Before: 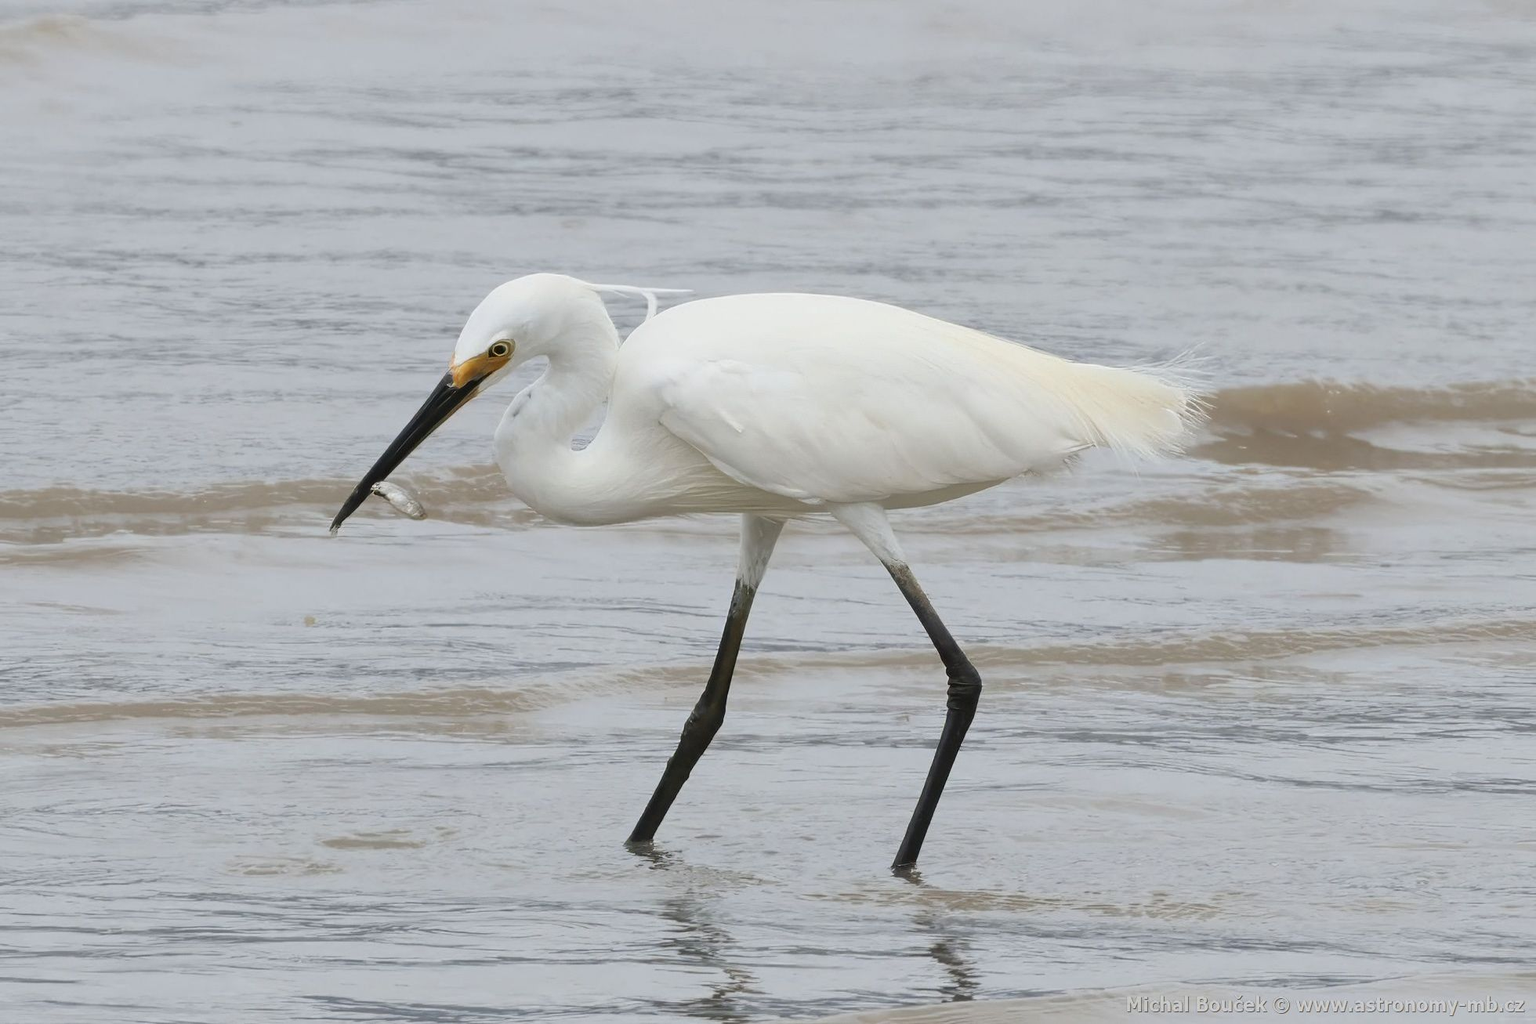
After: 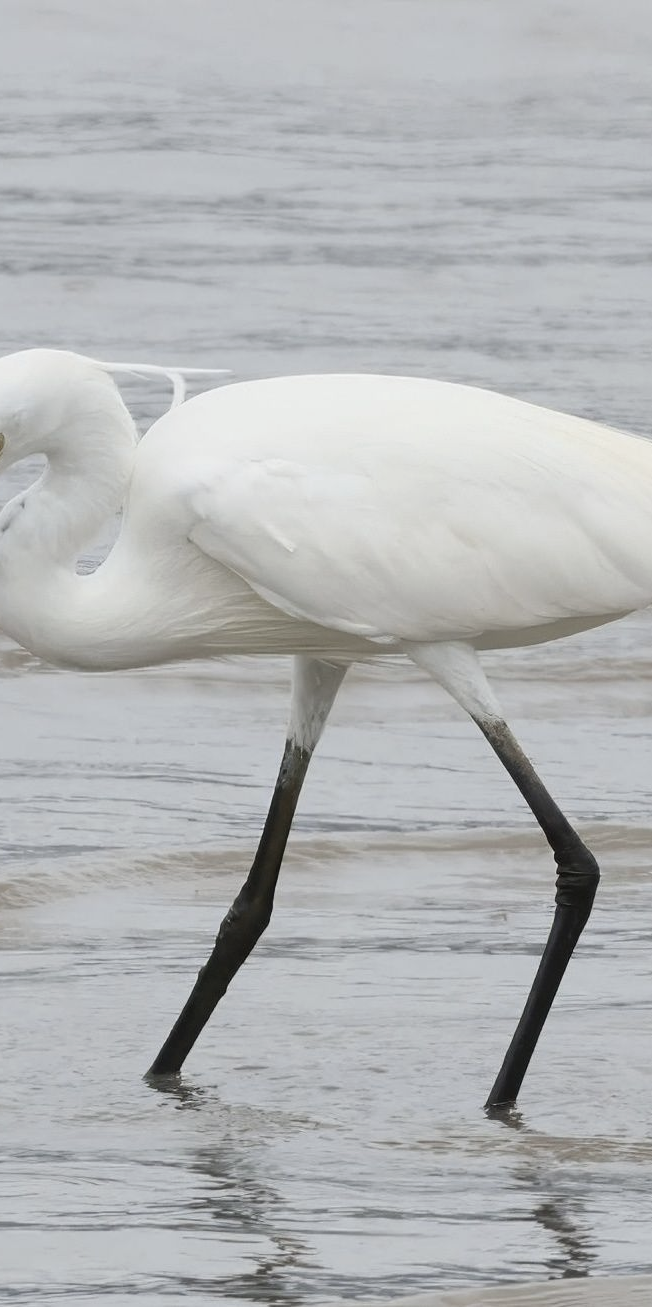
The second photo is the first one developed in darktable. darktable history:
contrast brightness saturation: contrast 0.1, saturation -0.3
crop: left 33.36%, right 33.36%
